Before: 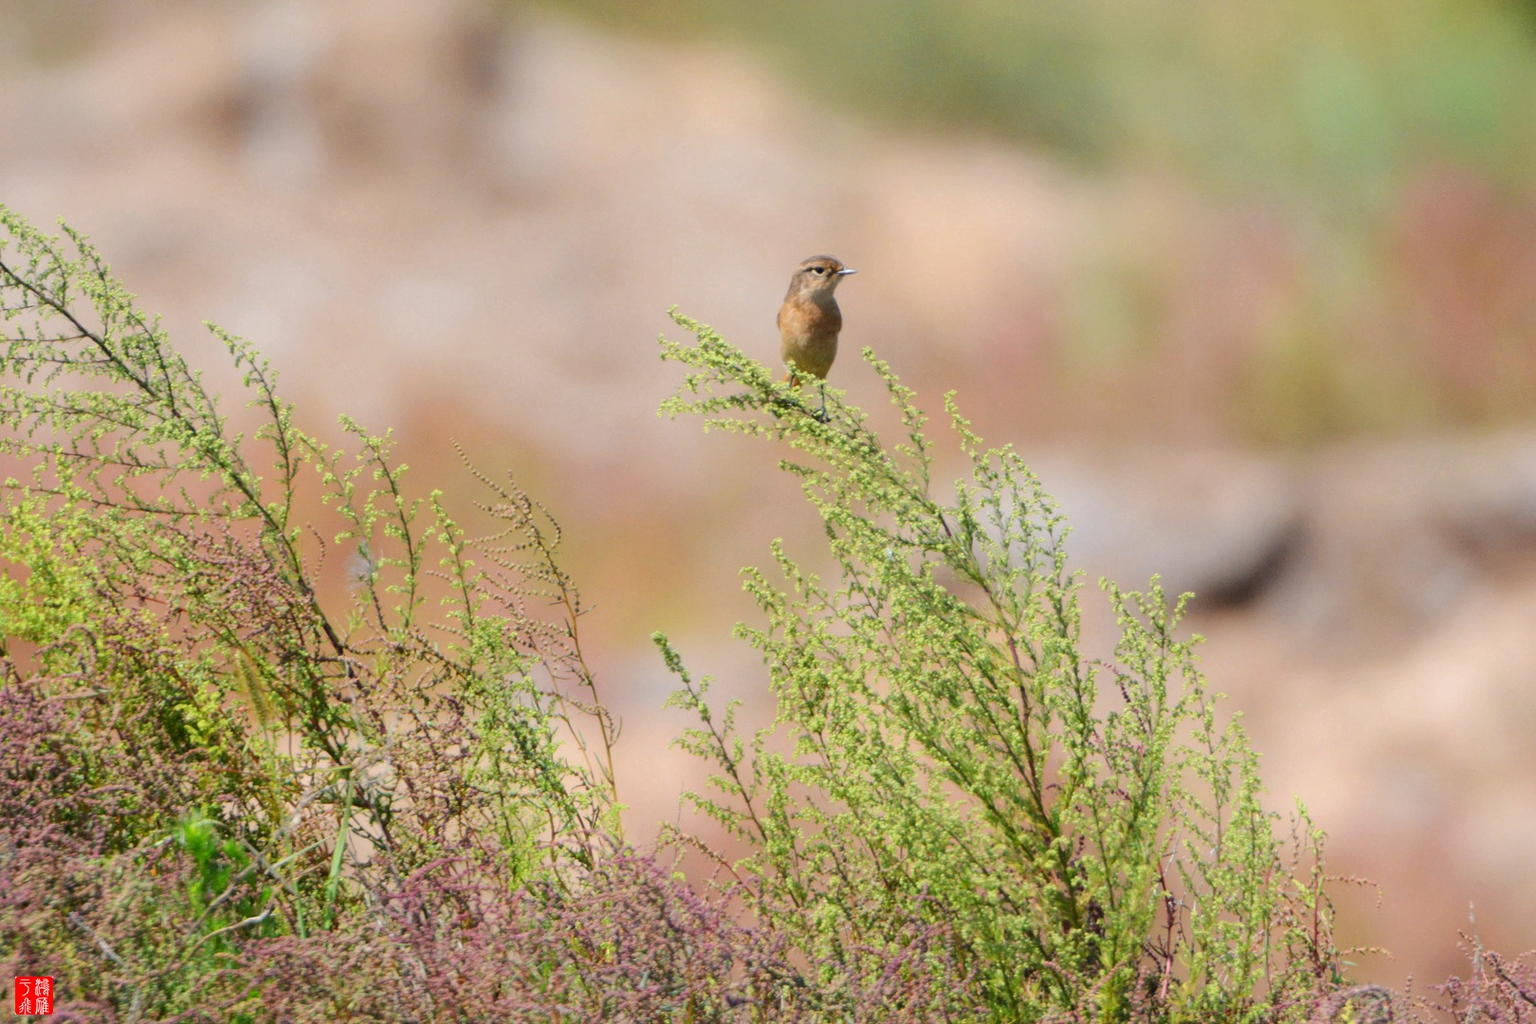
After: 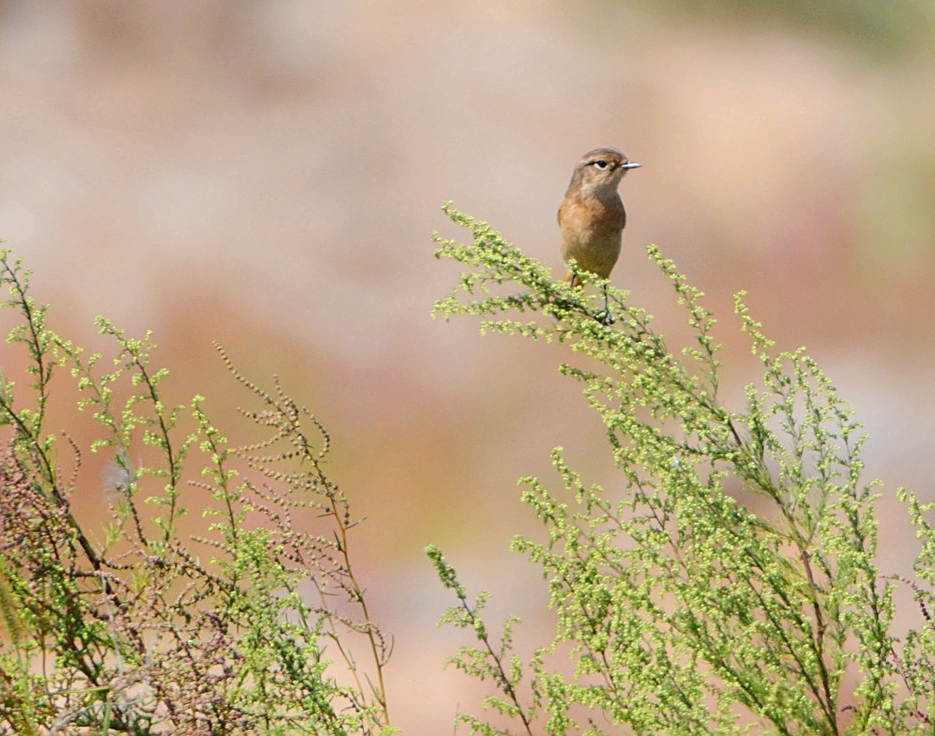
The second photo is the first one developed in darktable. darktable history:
crop: left 16.202%, top 11.208%, right 26.045%, bottom 20.557%
sharpen: radius 1.967
